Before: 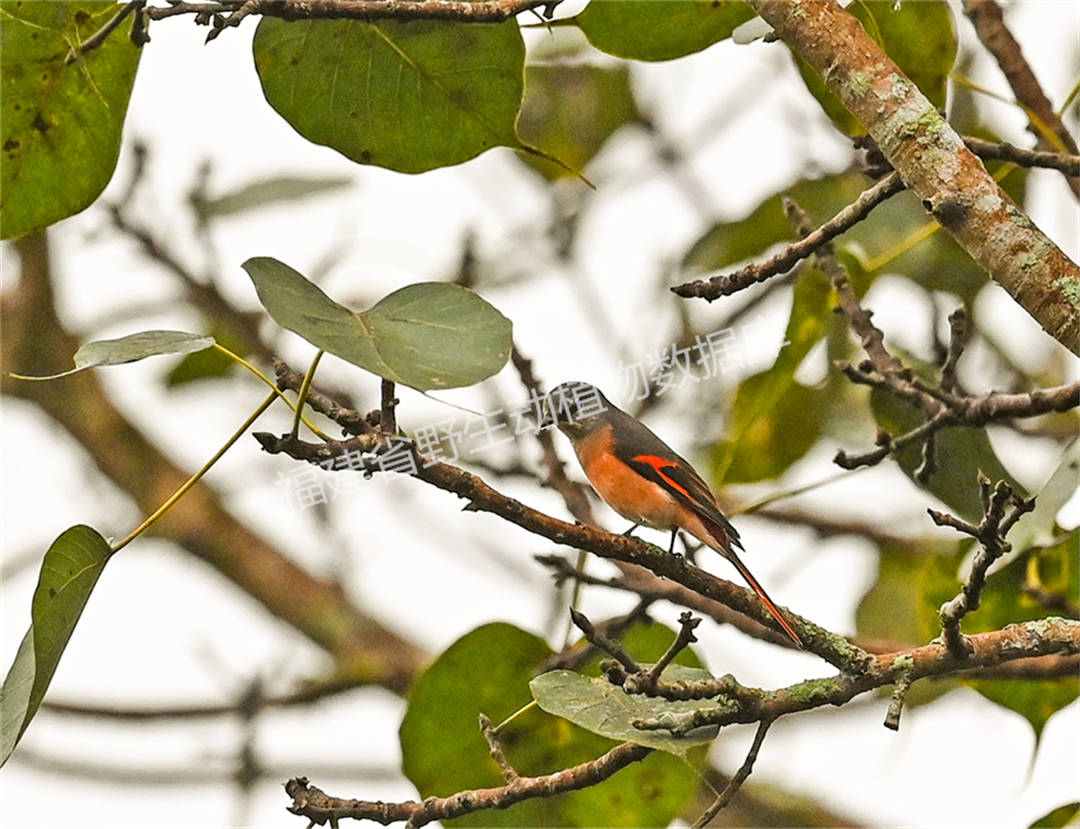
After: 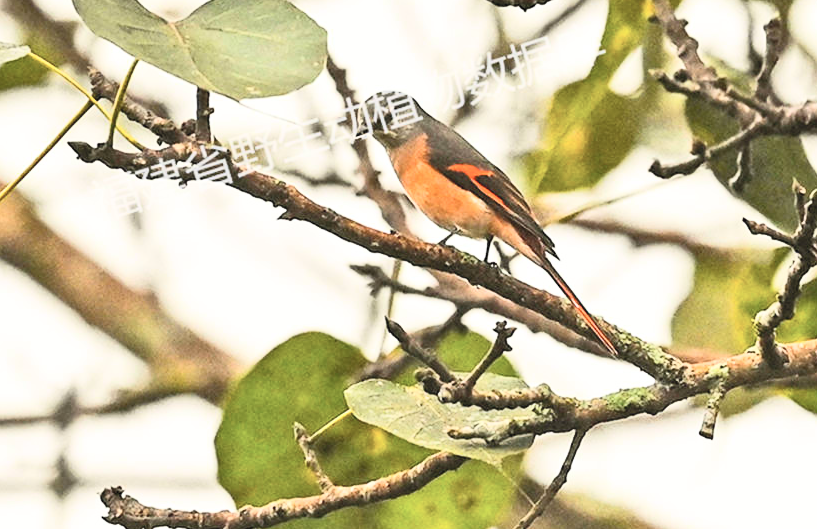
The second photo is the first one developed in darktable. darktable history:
crop and rotate: left 17.299%, top 35.115%, right 7.015%, bottom 1.024%
contrast brightness saturation: contrast 0.39, brightness 0.53
